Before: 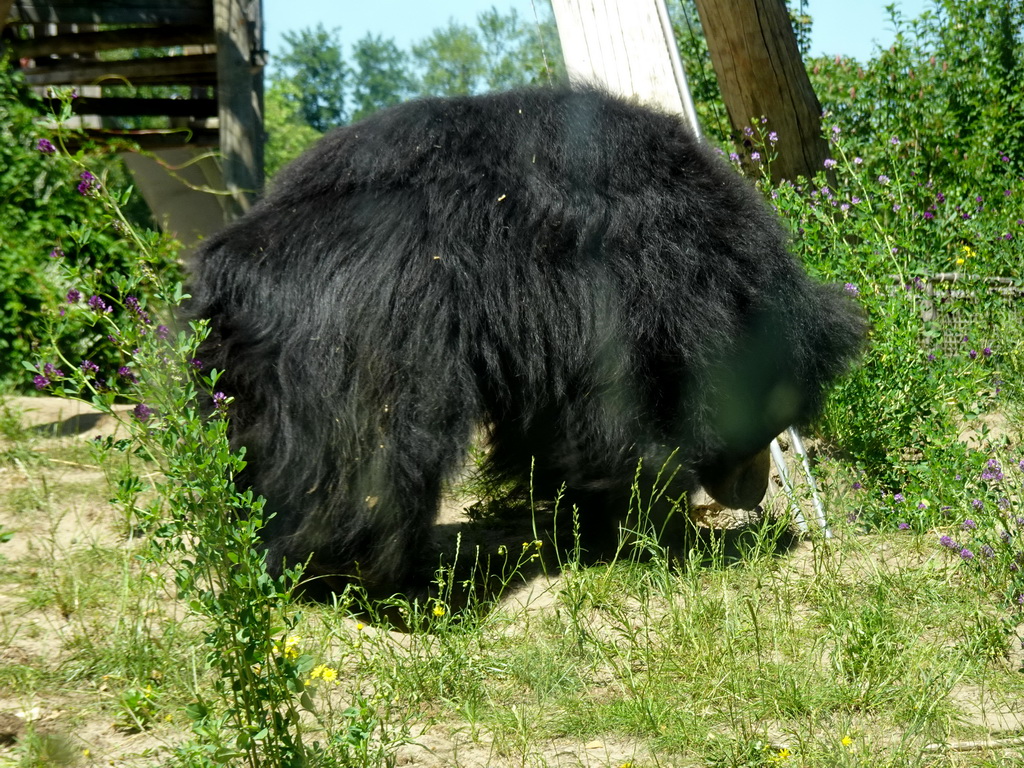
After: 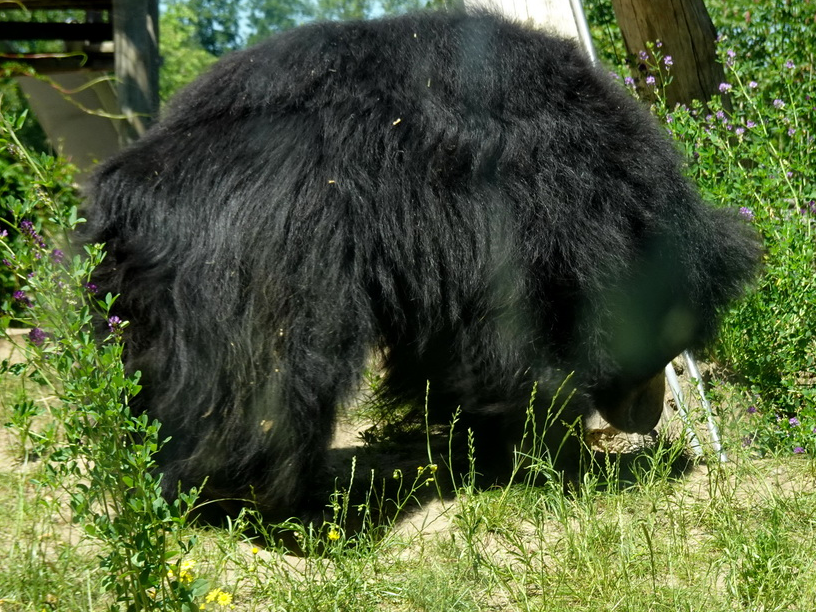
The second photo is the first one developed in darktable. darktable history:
crop and rotate: left 10.278%, top 9.936%, right 9.966%, bottom 10.308%
tone equalizer: on, module defaults
